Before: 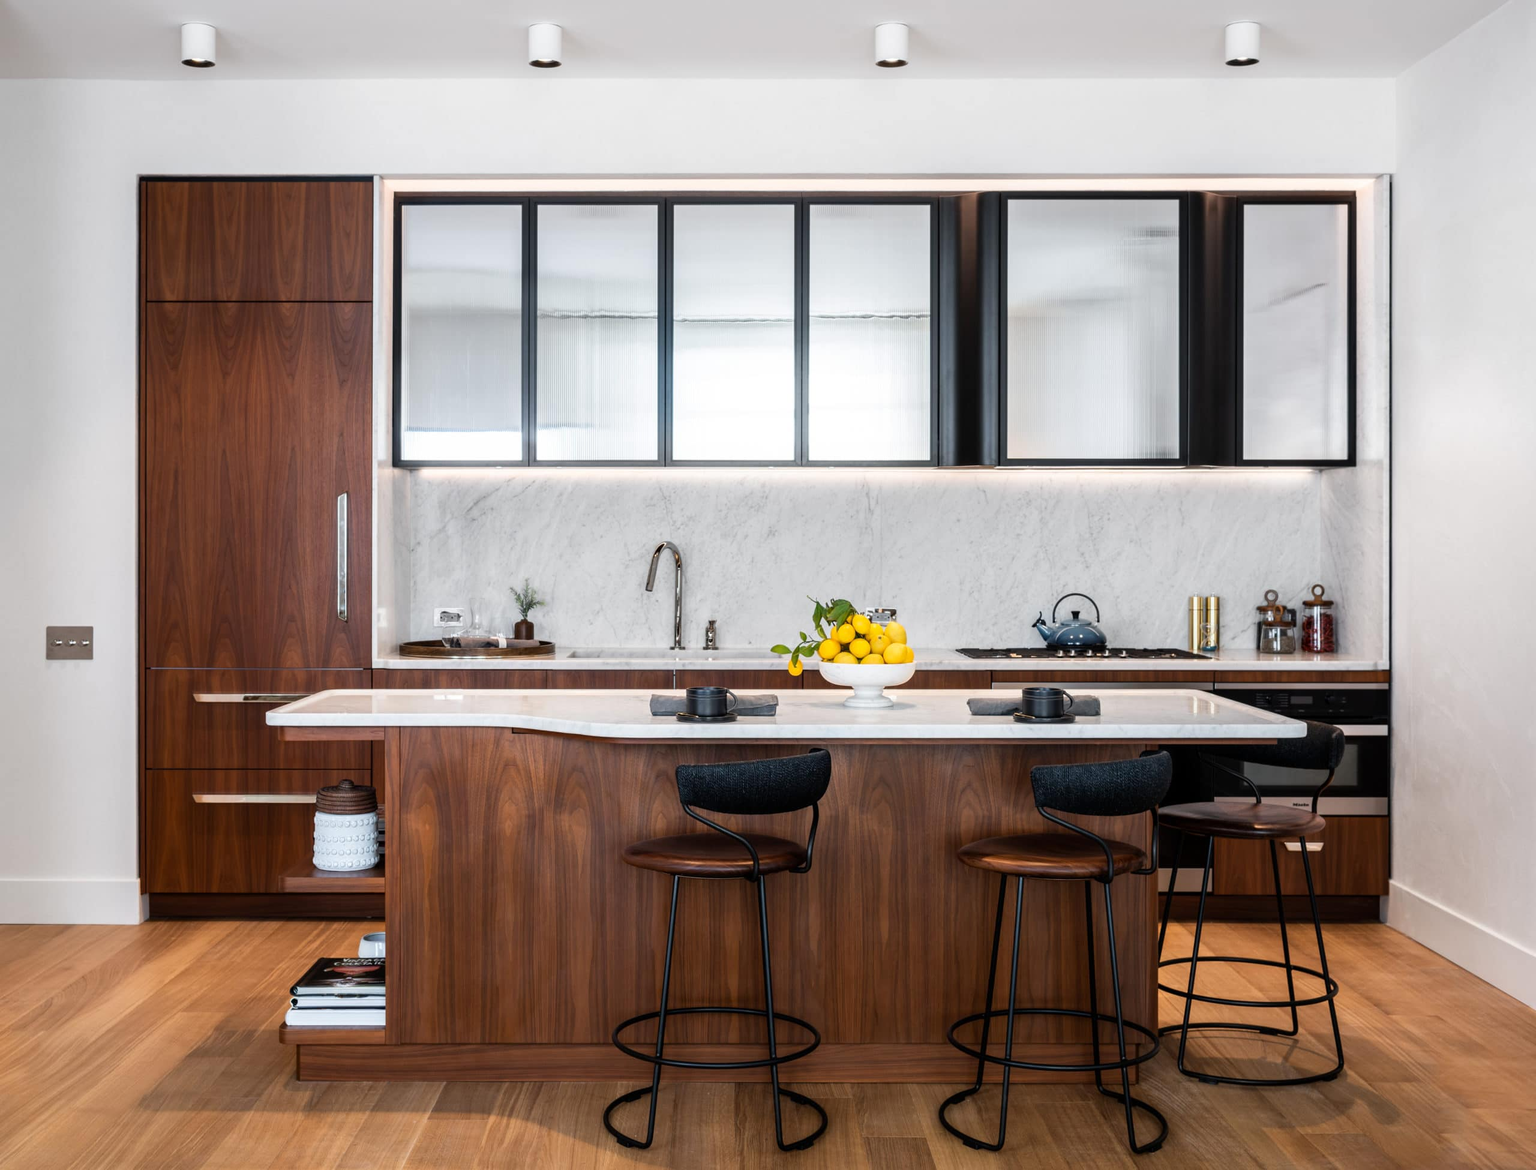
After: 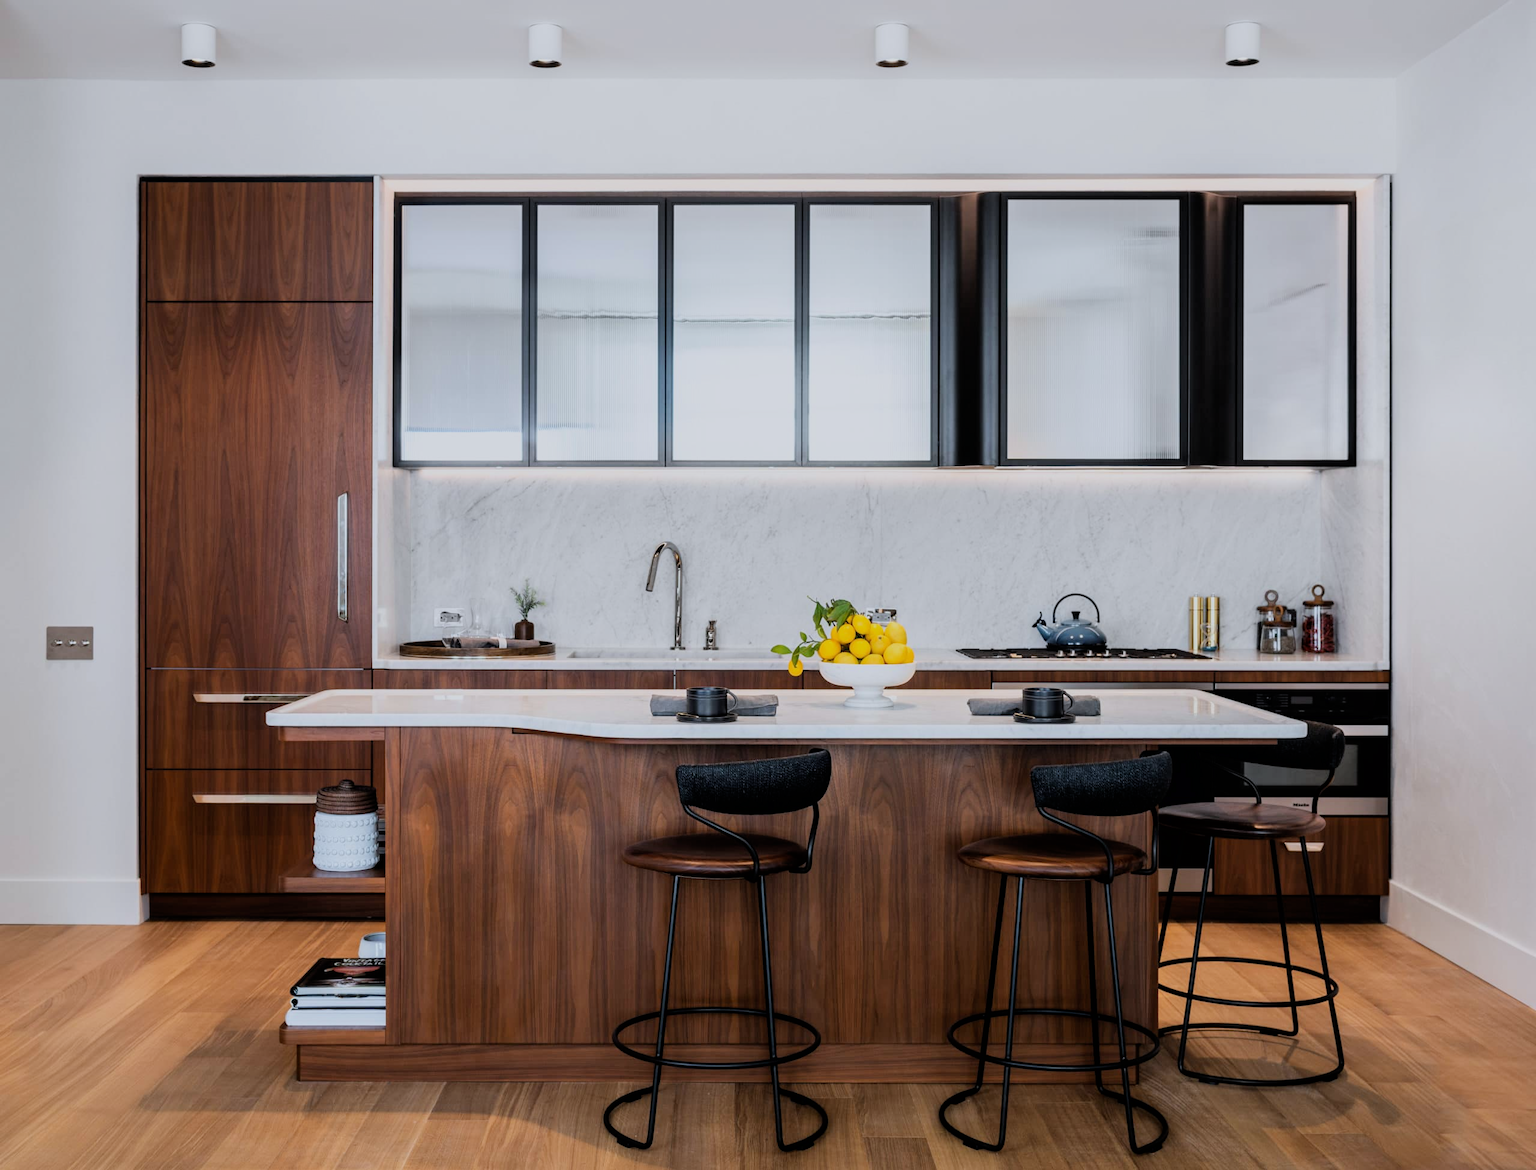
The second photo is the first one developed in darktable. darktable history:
white balance: red 0.98, blue 1.034
filmic rgb: black relative exposure -7.82 EV, white relative exposure 4.29 EV, hardness 3.86, color science v6 (2022)
